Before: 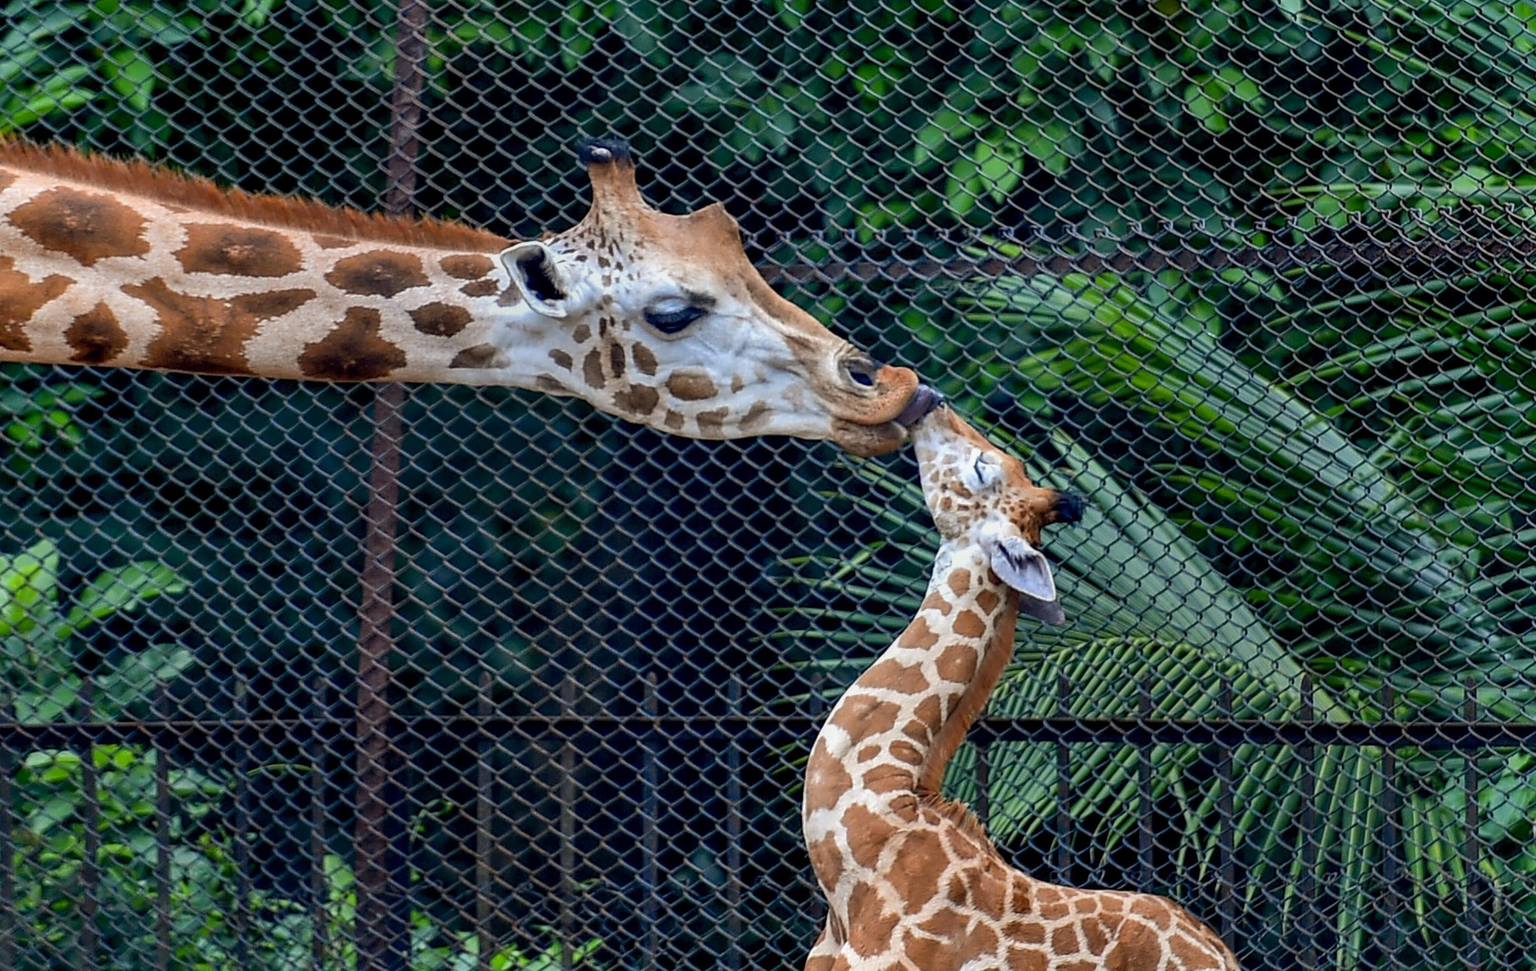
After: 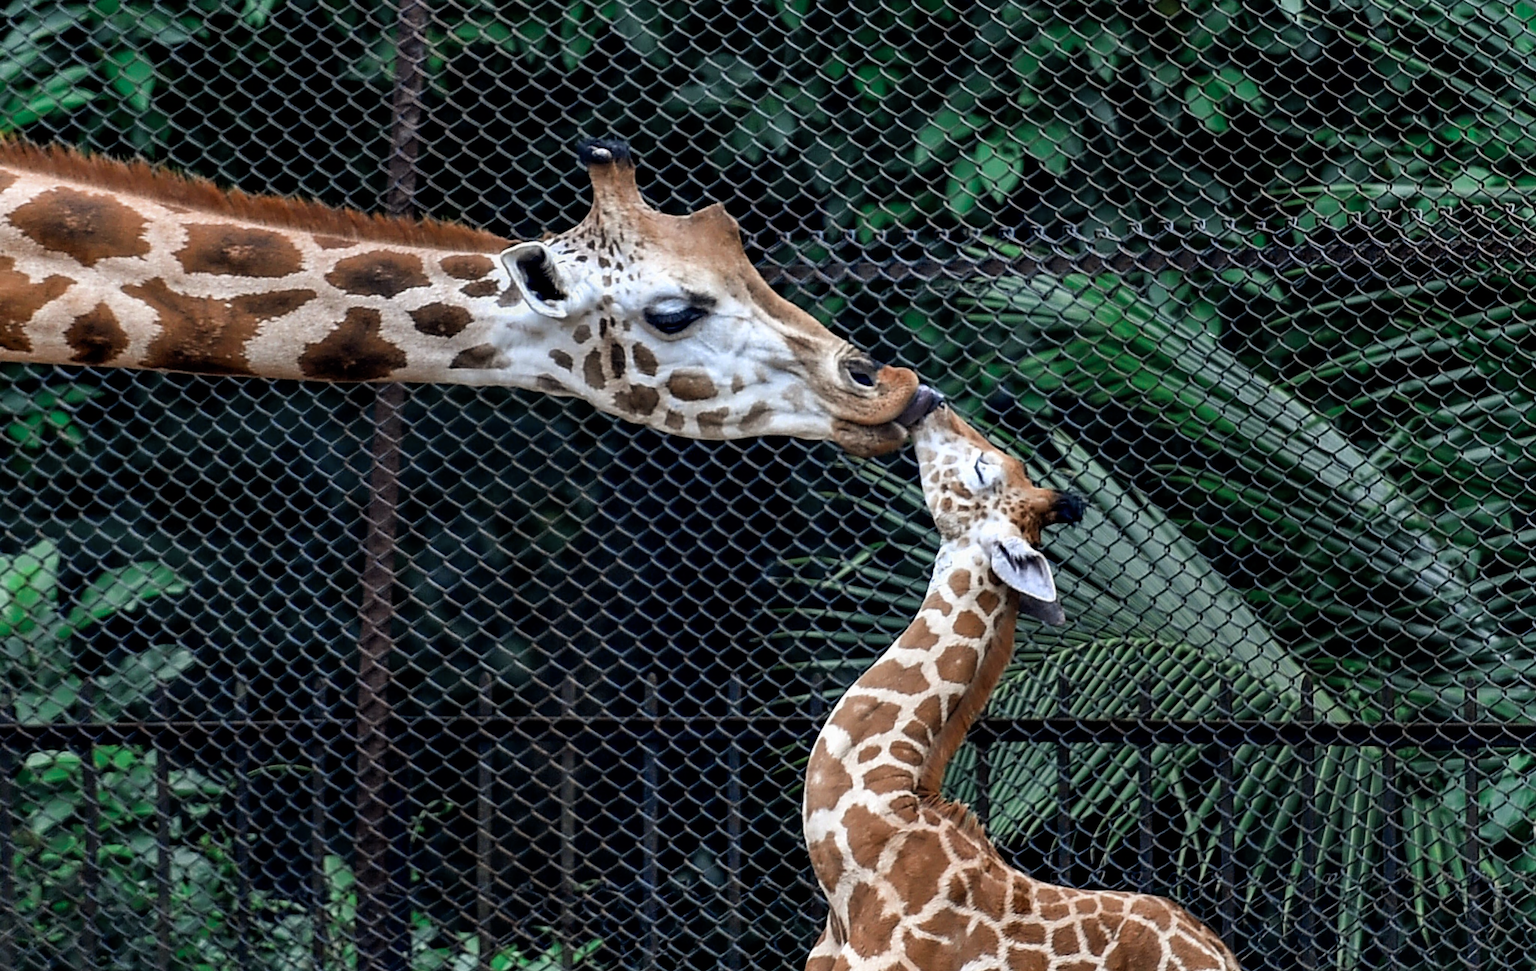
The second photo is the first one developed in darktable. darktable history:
color zones: curves: ch0 [(0, 0.5) (0.125, 0.4) (0.25, 0.5) (0.375, 0.4) (0.5, 0.4) (0.625, 0.6) (0.75, 0.6) (0.875, 0.5)]; ch1 [(0, 0.35) (0.125, 0.45) (0.25, 0.35) (0.375, 0.35) (0.5, 0.35) (0.625, 0.35) (0.75, 0.45) (0.875, 0.35)]; ch2 [(0, 0.6) (0.125, 0.5) (0.25, 0.5) (0.375, 0.6) (0.5, 0.6) (0.625, 0.5) (0.75, 0.5) (0.875, 0.5)]
filmic rgb: black relative exposure -8 EV, white relative exposure 2.45 EV, hardness 6.38
